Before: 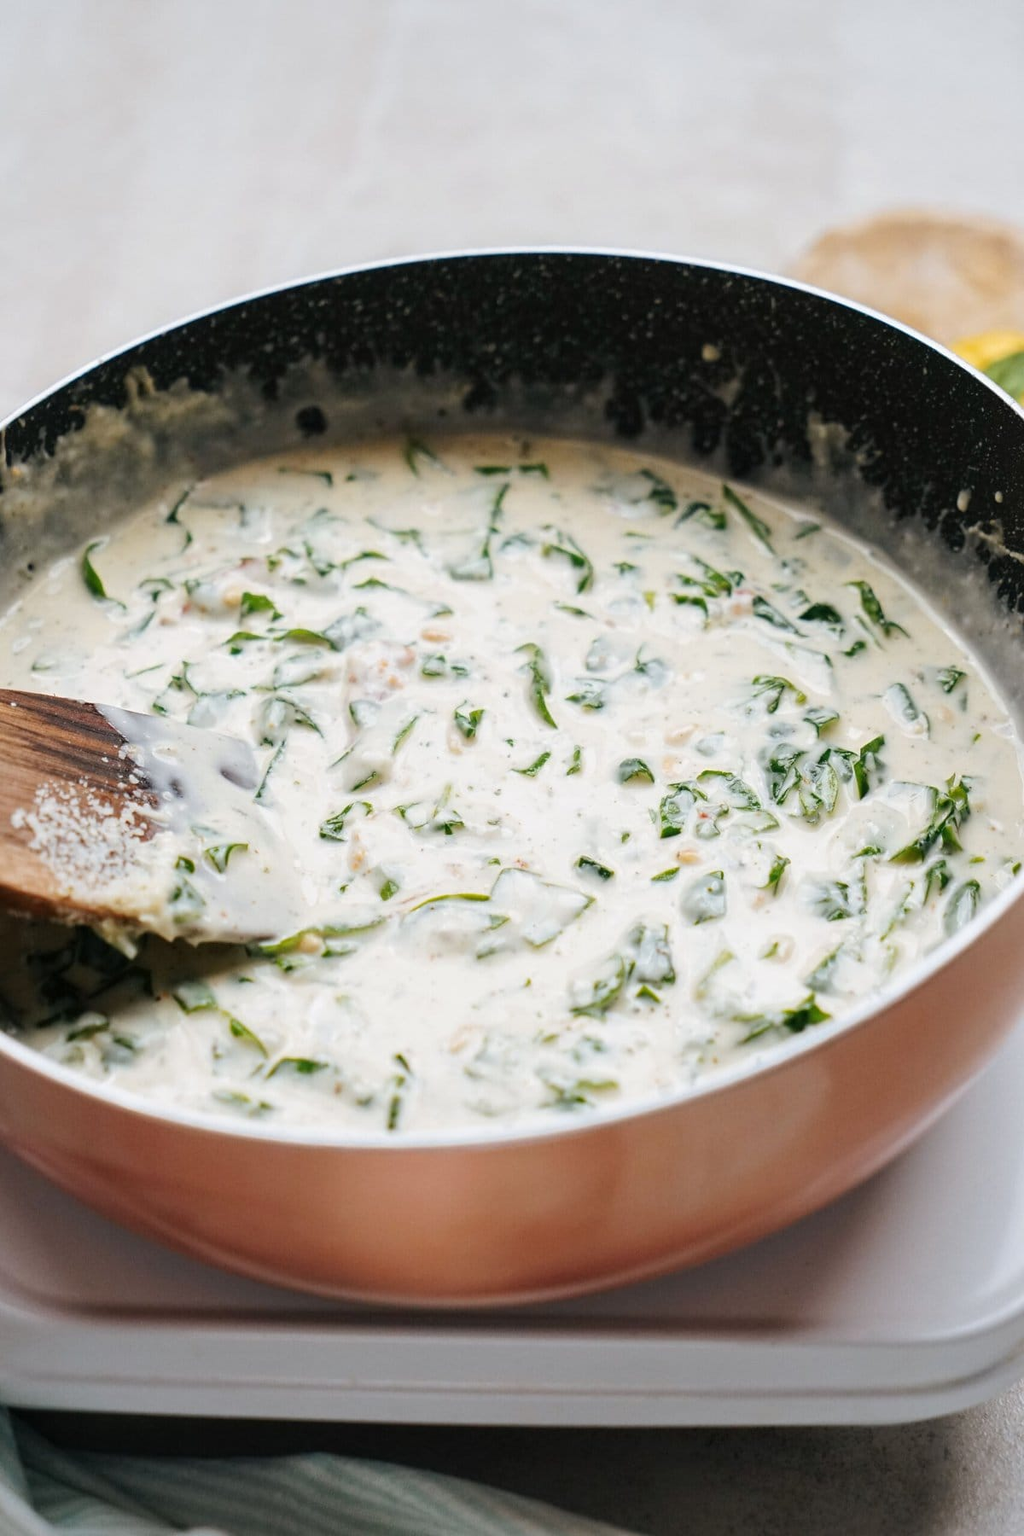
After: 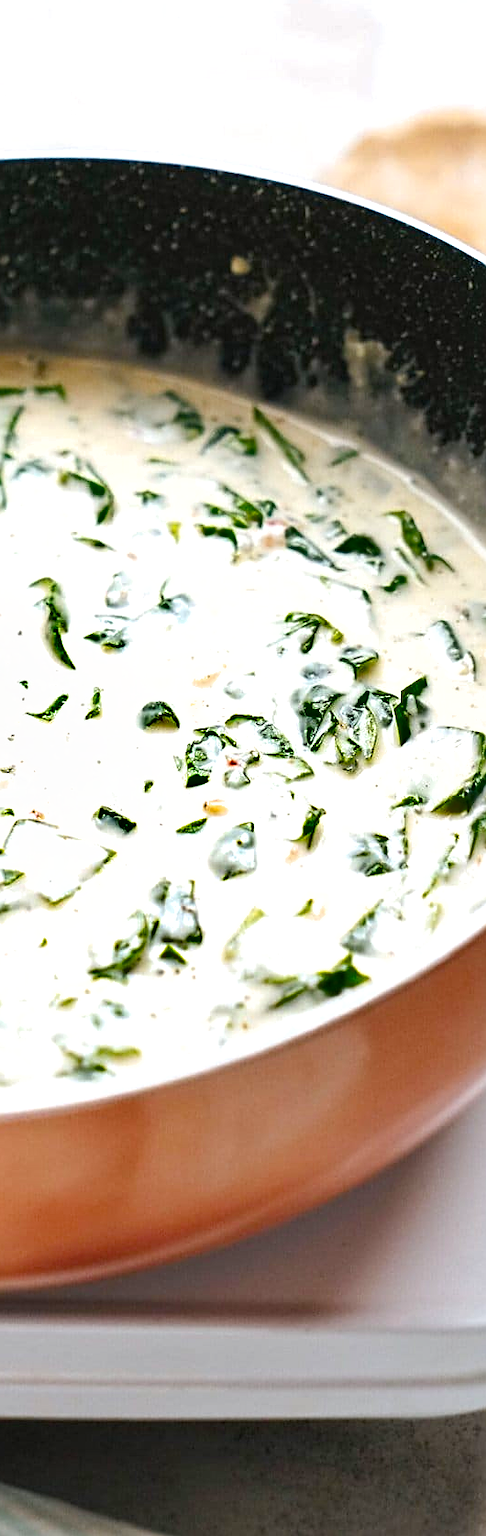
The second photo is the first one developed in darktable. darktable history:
color balance rgb: perceptual saturation grading › global saturation 27.603%, perceptual saturation grading › highlights -25.359%, perceptual saturation grading › shadows 26.125%
crop: left 47.597%, top 6.917%, right 8.108%
sharpen: on, module defaults
shadows and highlights: highlights color adjustment 78.1%, low approximation 0.01, soften with gaussian
exposure: exposure 0.602 EV, compensate highlight preservation false
